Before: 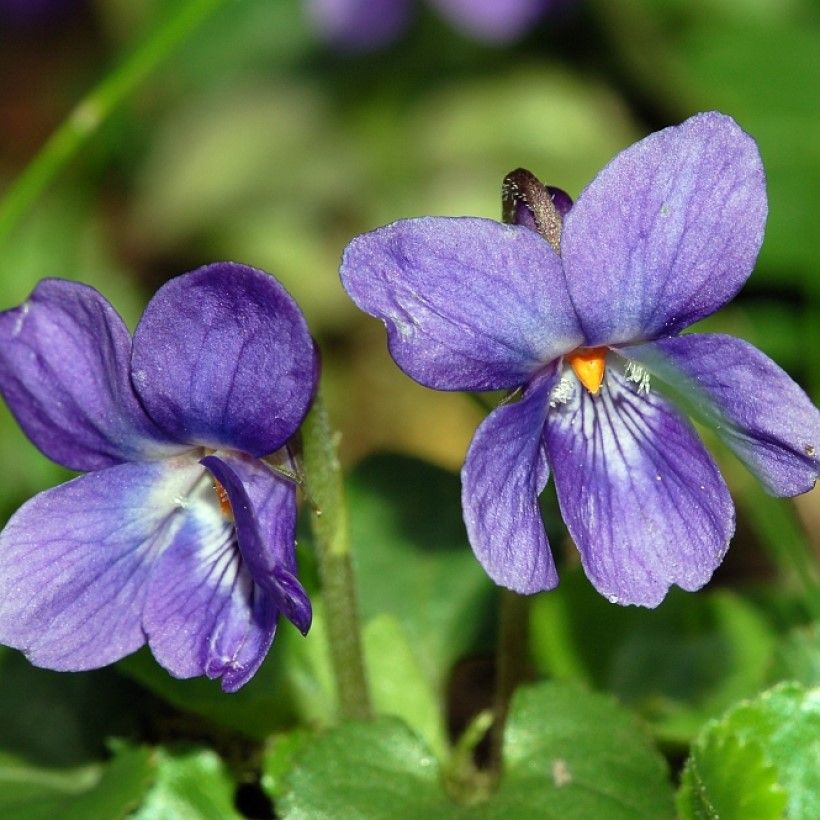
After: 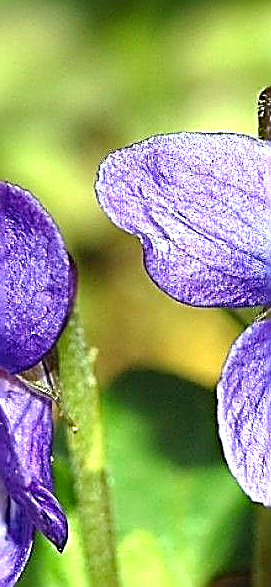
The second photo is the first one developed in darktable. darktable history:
crop and rotate: left 29.855%, top 10.314%, right 37.012%, bottom 18.012%
exposure: black level correction 0, exposure 1.2 EV, compensate exposure bias true, compensate highlight preservation false
sharpen: amount 1.987
haze removal: adaptive false
